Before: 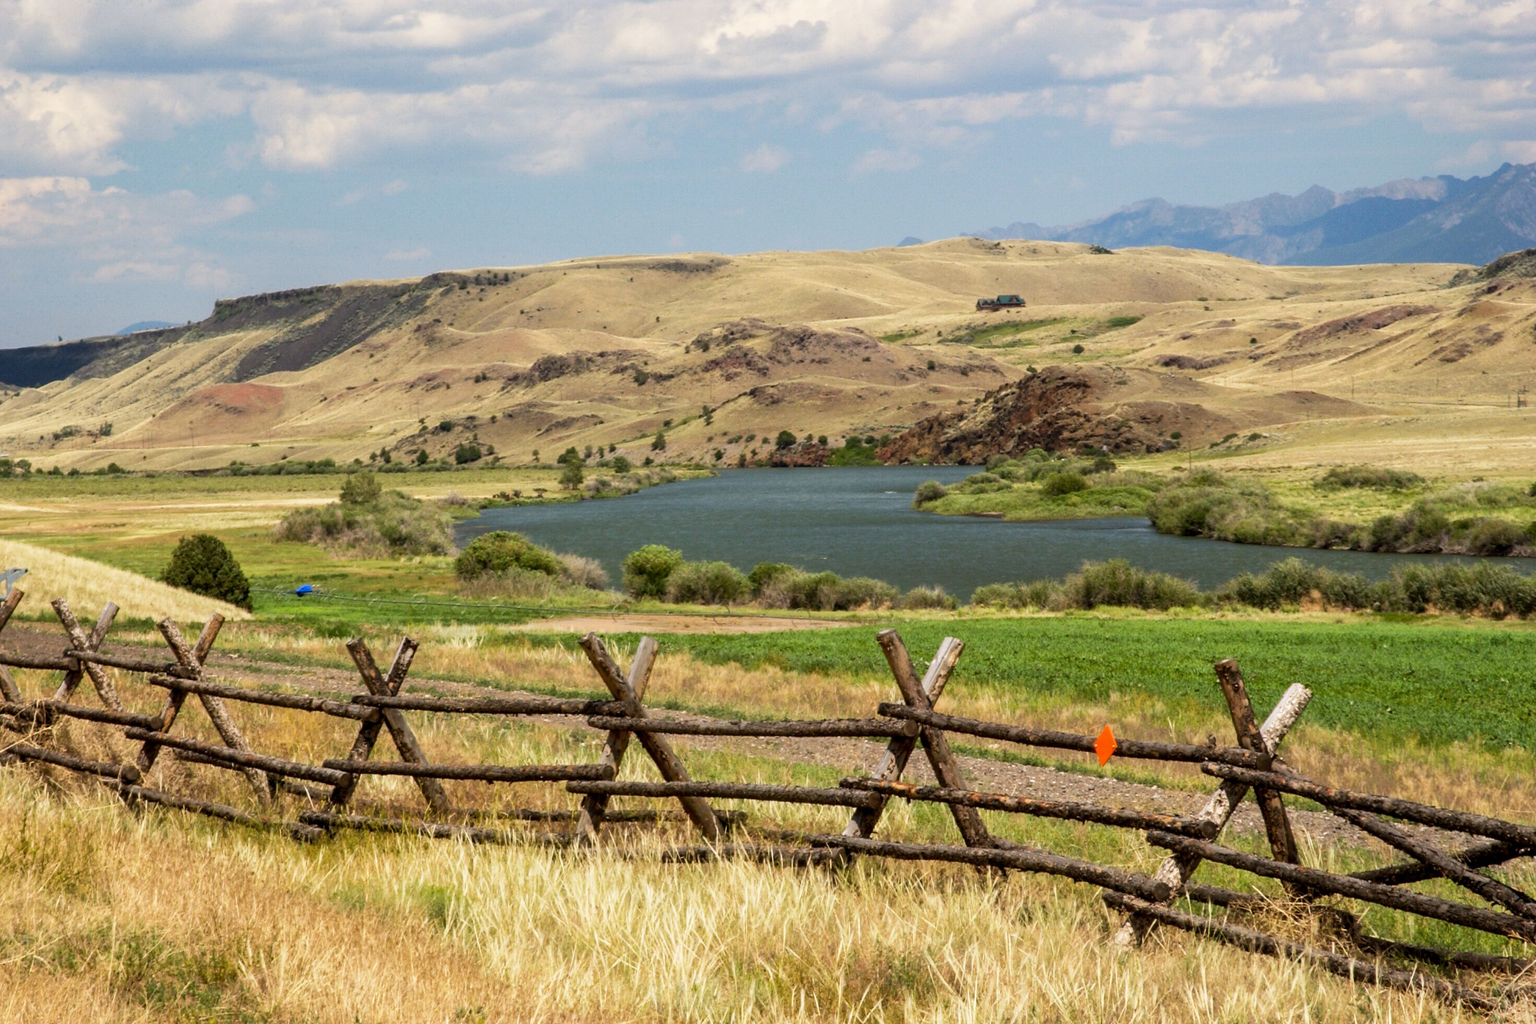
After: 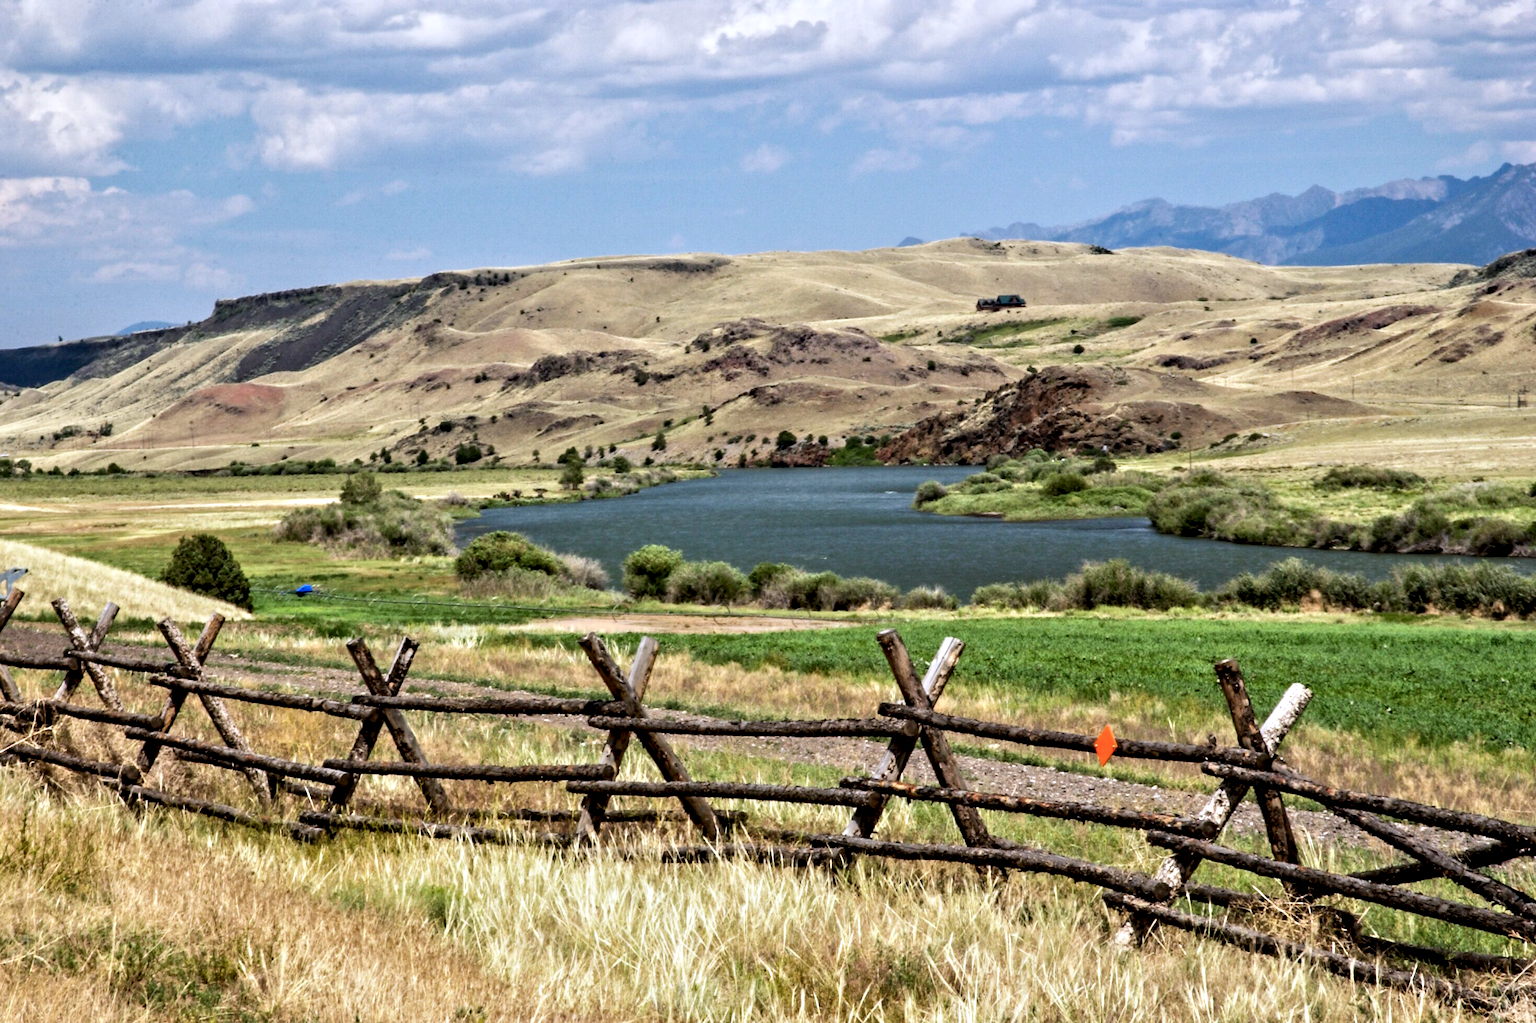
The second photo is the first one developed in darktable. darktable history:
contrast equalizer: octaves 7, y [[0.511, 0.558, 0.631, 0.632, 0.559, 0.512], [0.5 ×6], [0.507, 0.559, 0.627, 0.644, 0.647, 0.647], [0 ×6], [0 ×6]]
color calibration: illuminant custom, x 0.371, y 0.382, temperature 4282.89 K
